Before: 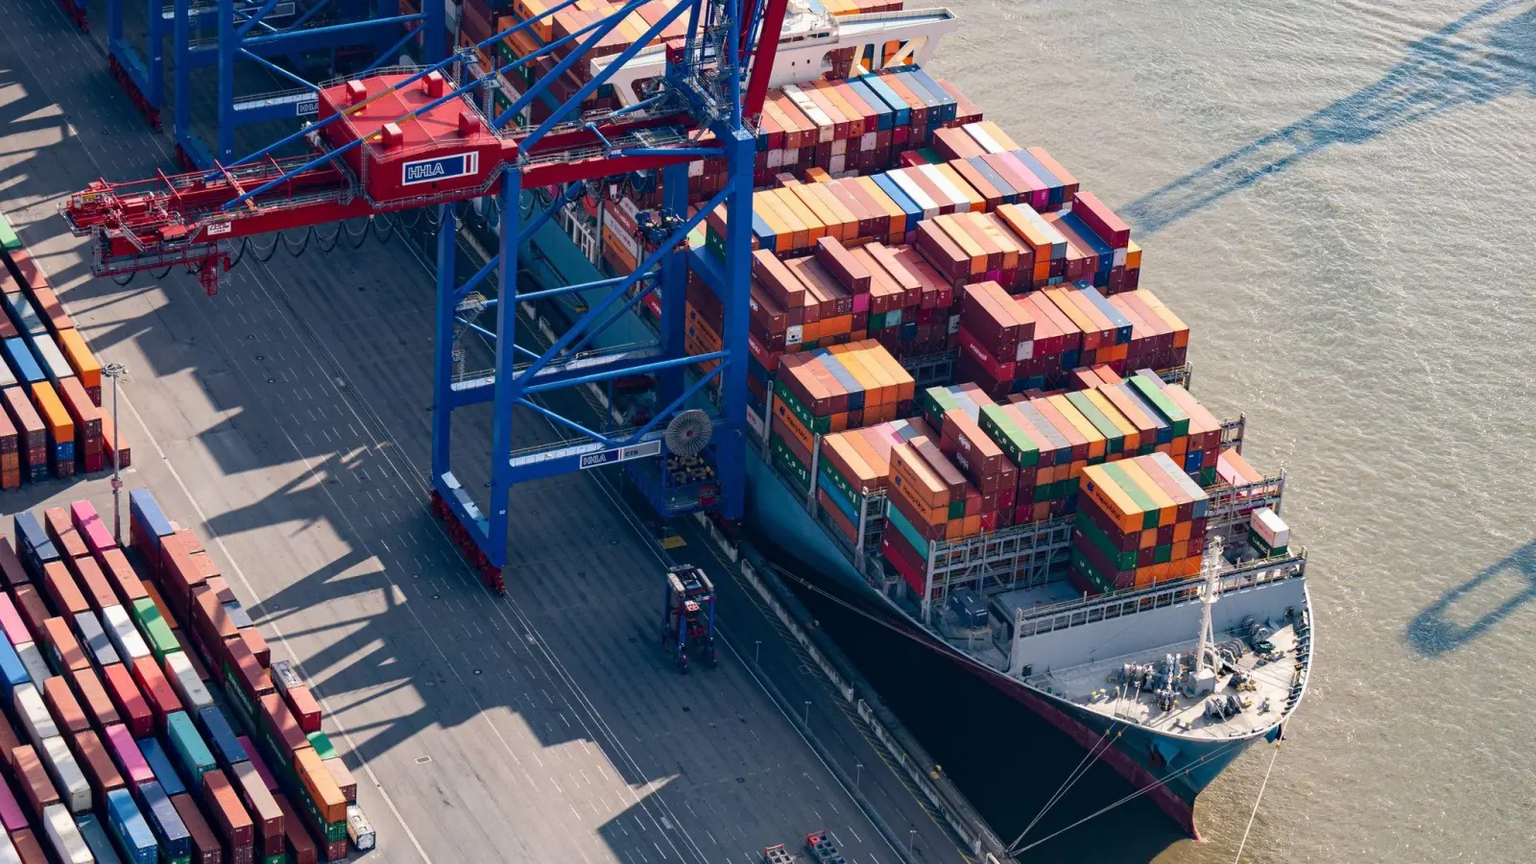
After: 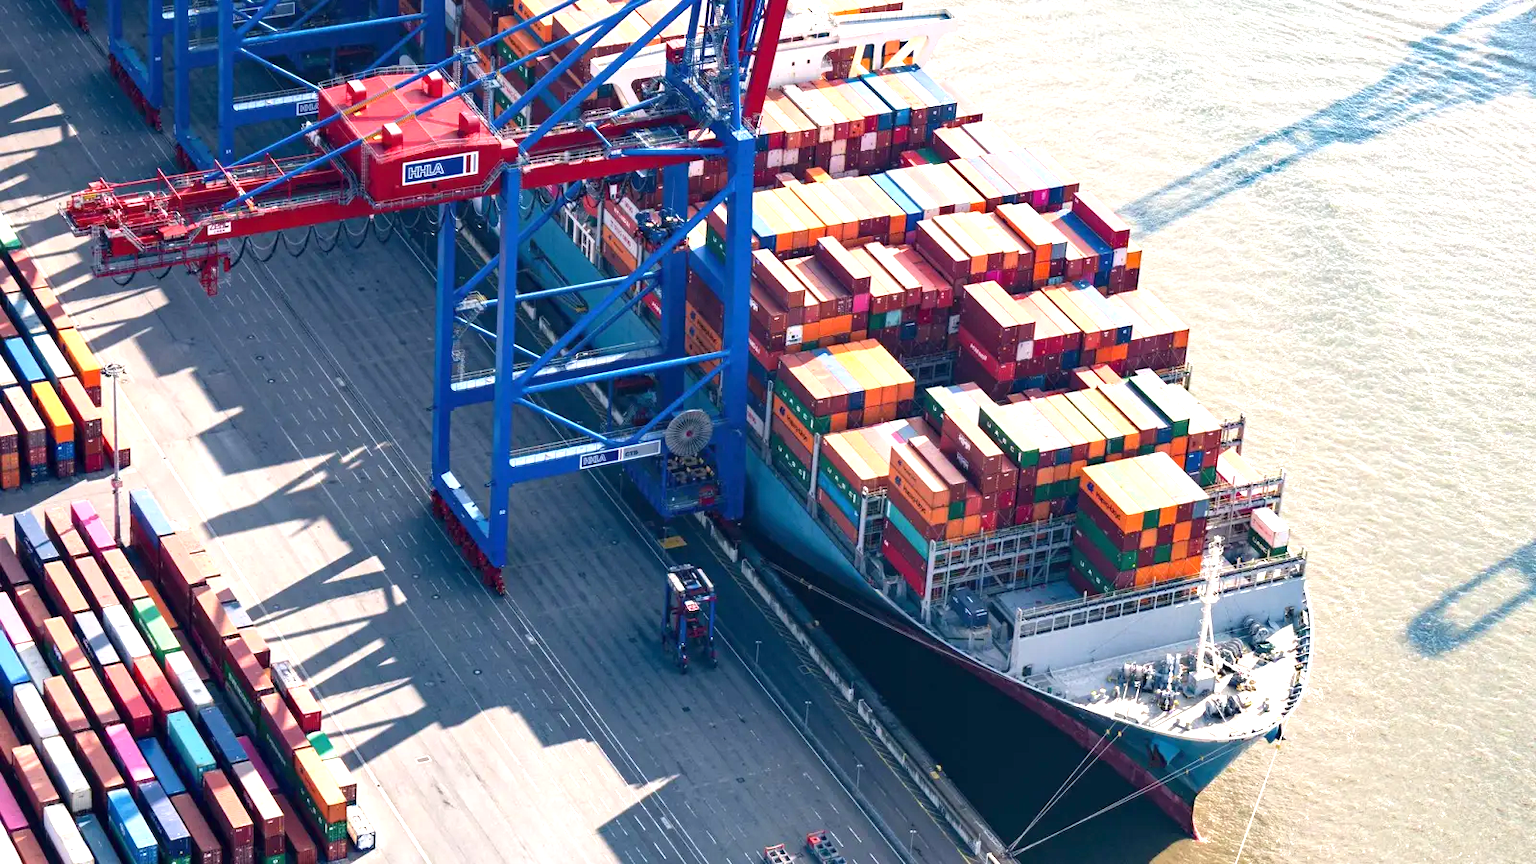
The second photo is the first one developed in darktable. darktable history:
exposure: exposure 1.089 EV, compensate highlight preservation false
